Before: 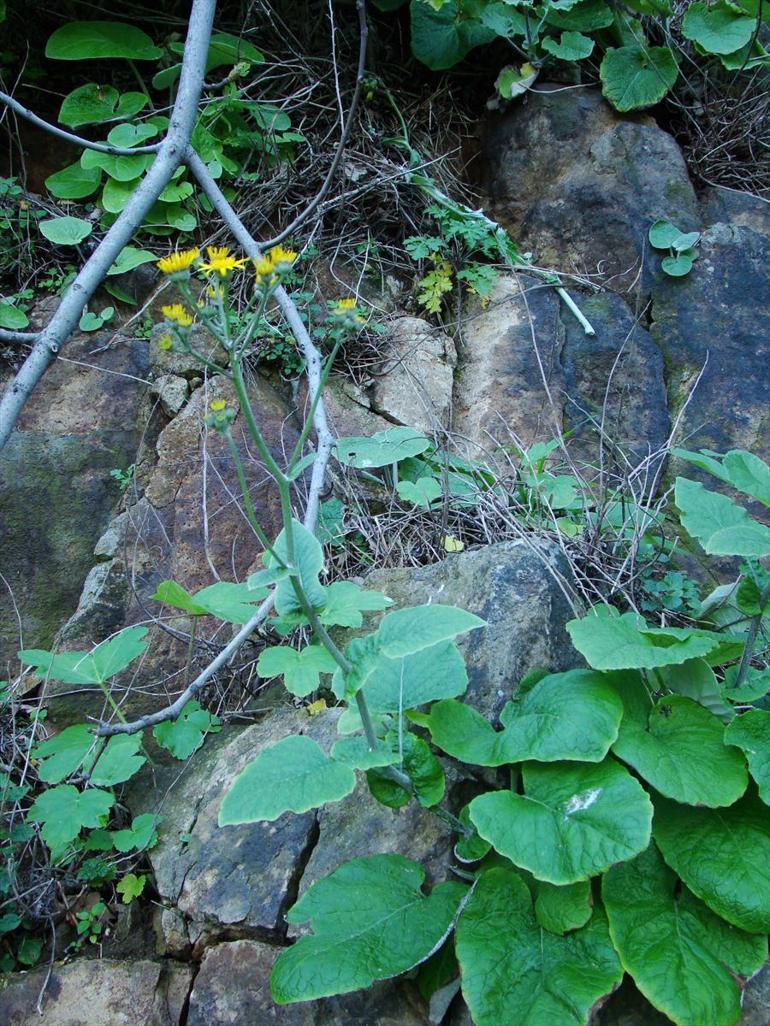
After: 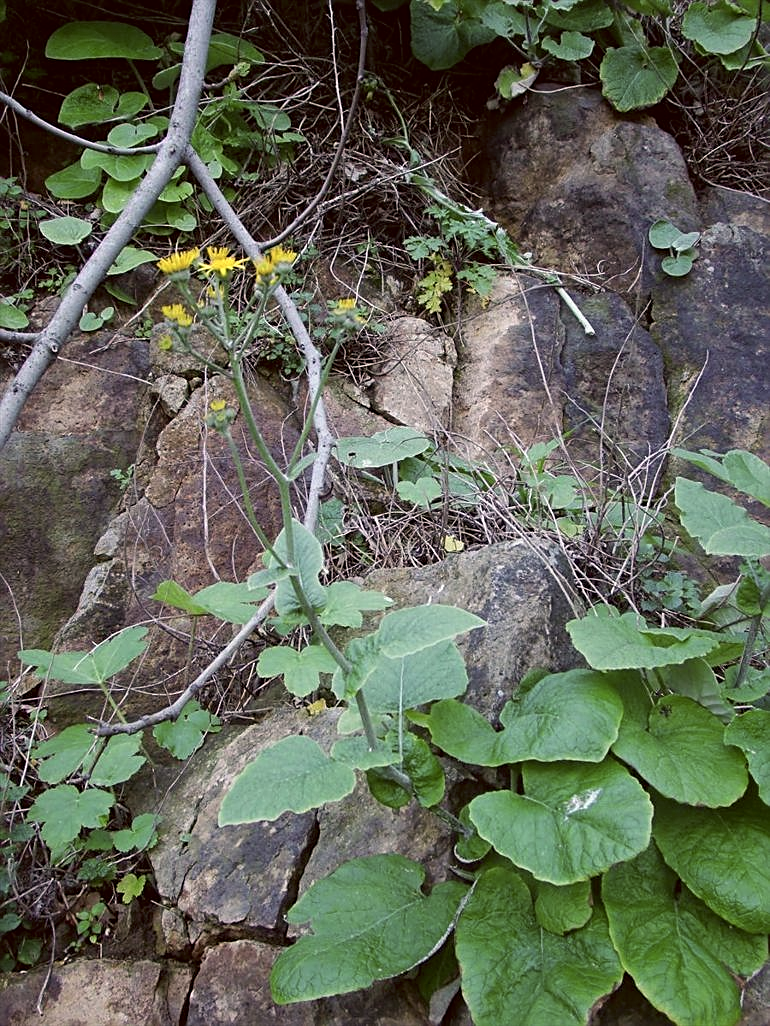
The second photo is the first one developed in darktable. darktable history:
color correction: highlights a* 10.21, highlights b* 9.79, shadows a* 8.61, shadows b* 7.88, saturation 0.8
sharpen: on, module defaults
exposure: compensate highlight preservation false
